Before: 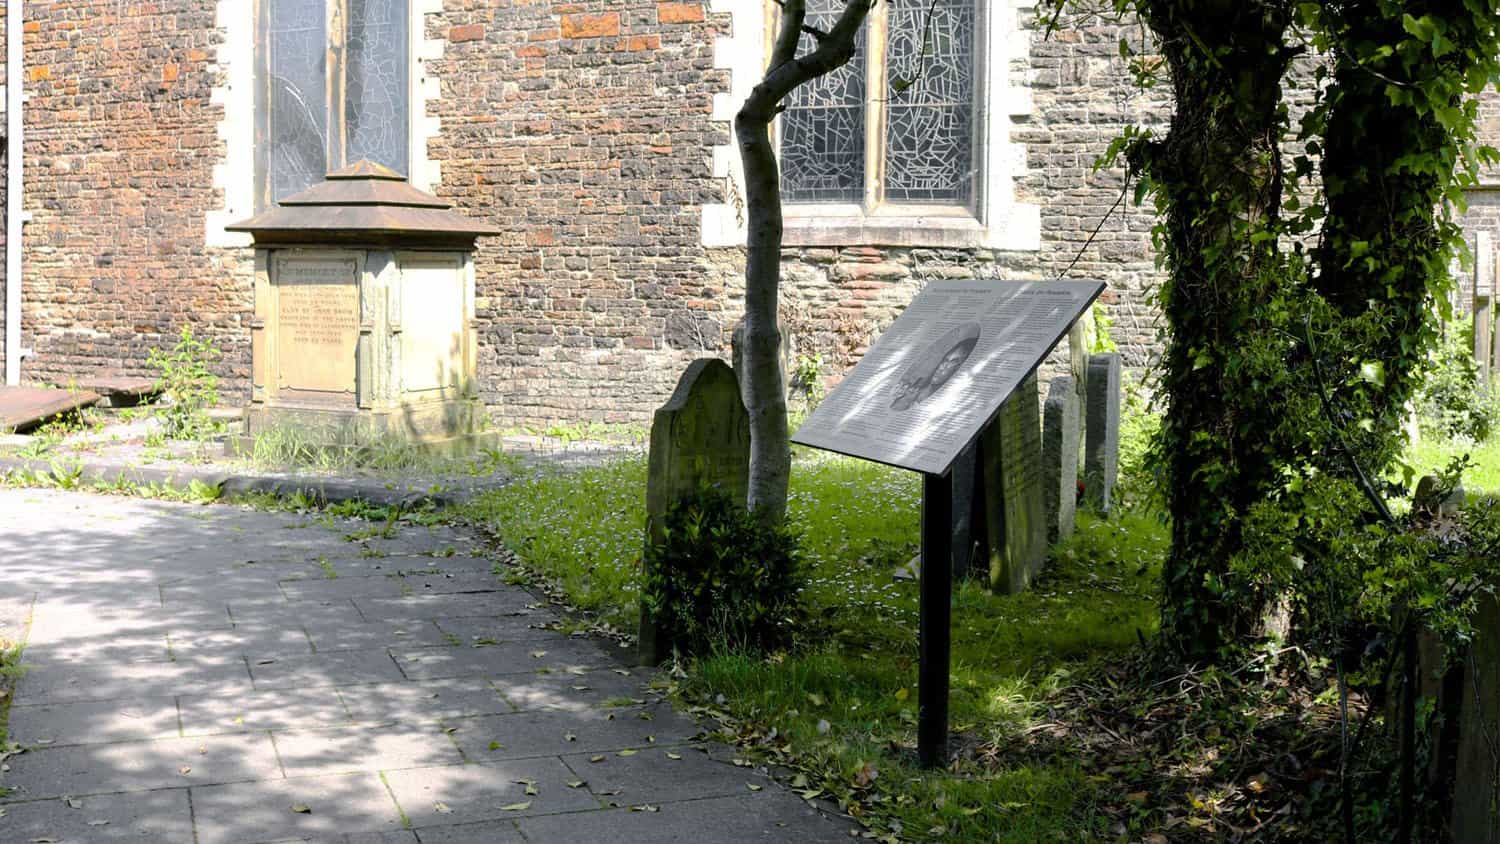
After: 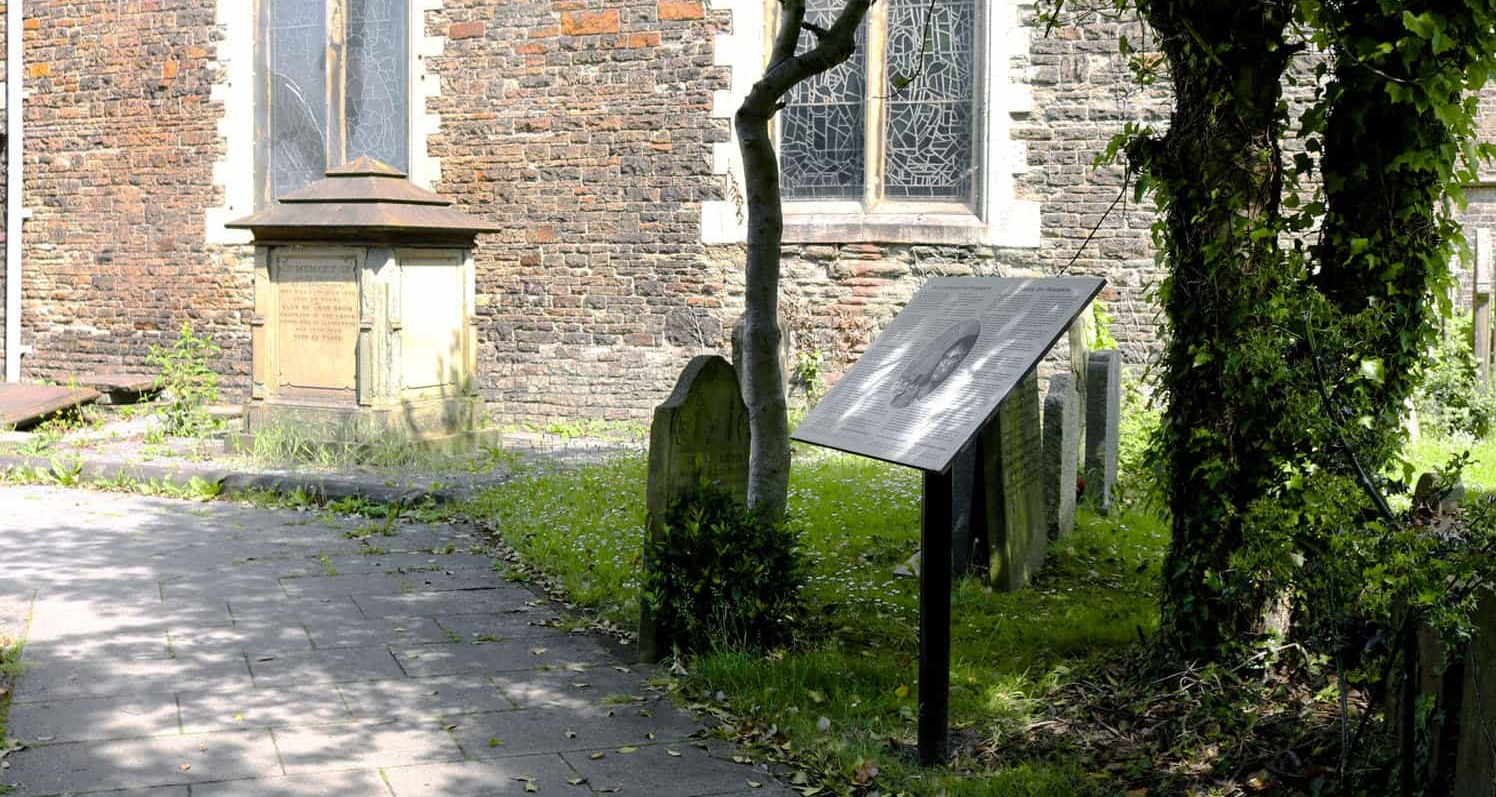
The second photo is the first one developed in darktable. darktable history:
crop: top 0.438%, right 0.266%, bottom 5.037%
